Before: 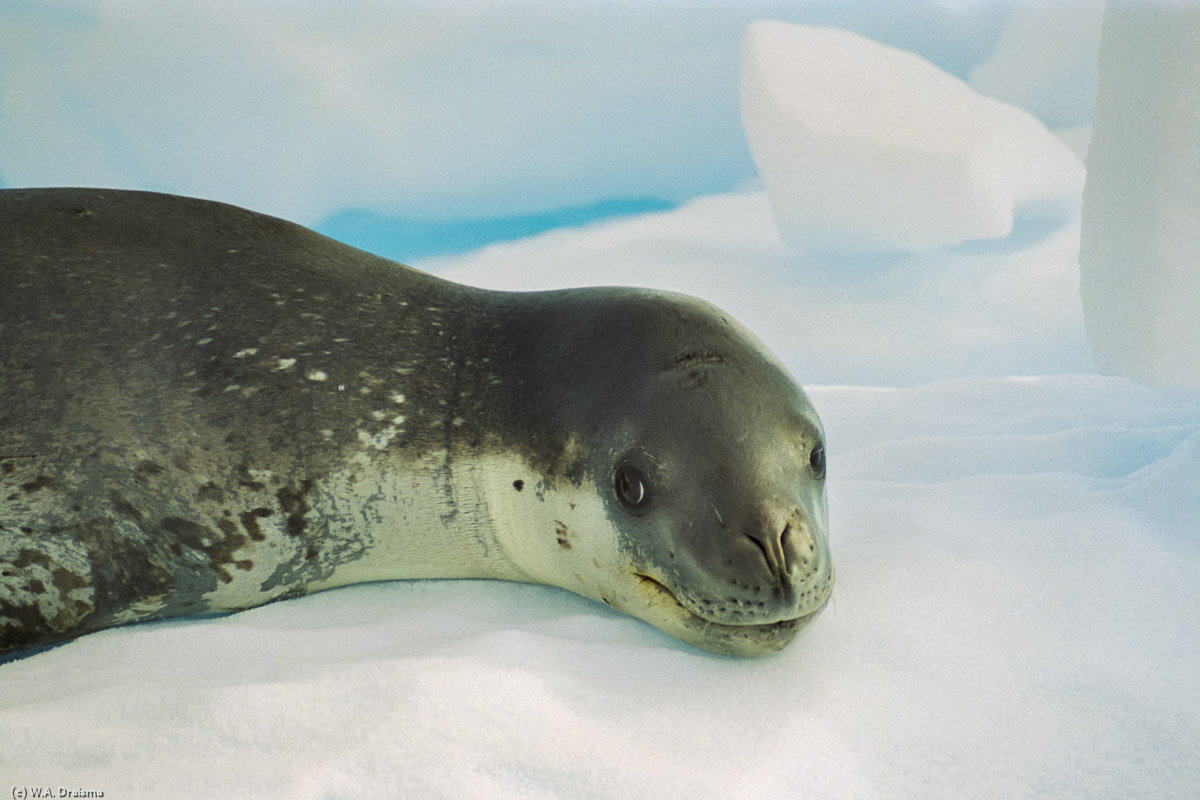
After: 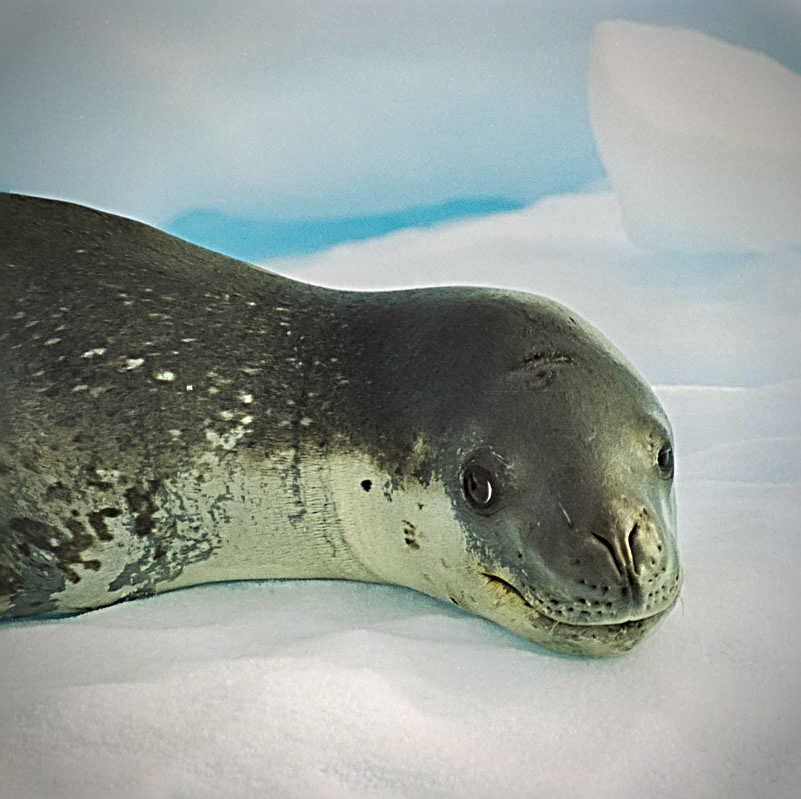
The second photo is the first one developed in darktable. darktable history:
vignetting: brightness -0.555, saturation -0.001
crop and rotate: left 12.699%, right 20.475%
sharpen: radius 3.7, amount 0.924
color zones: curves: ch1 [(0.25, 0.5) (0.747, 0.71)]
